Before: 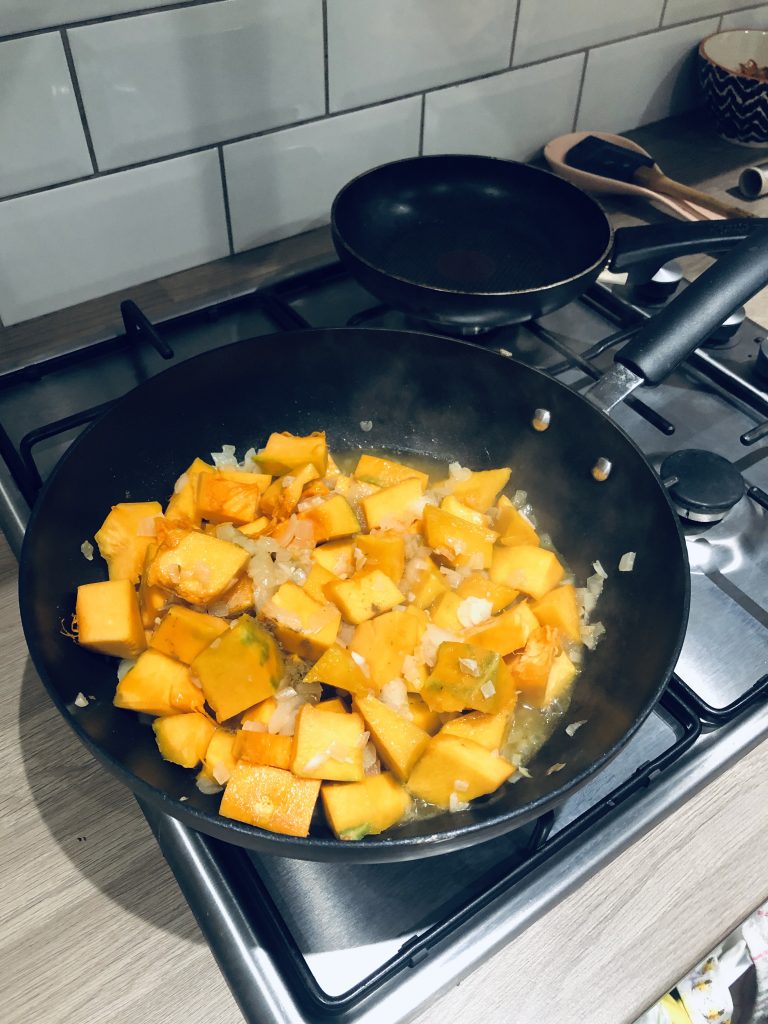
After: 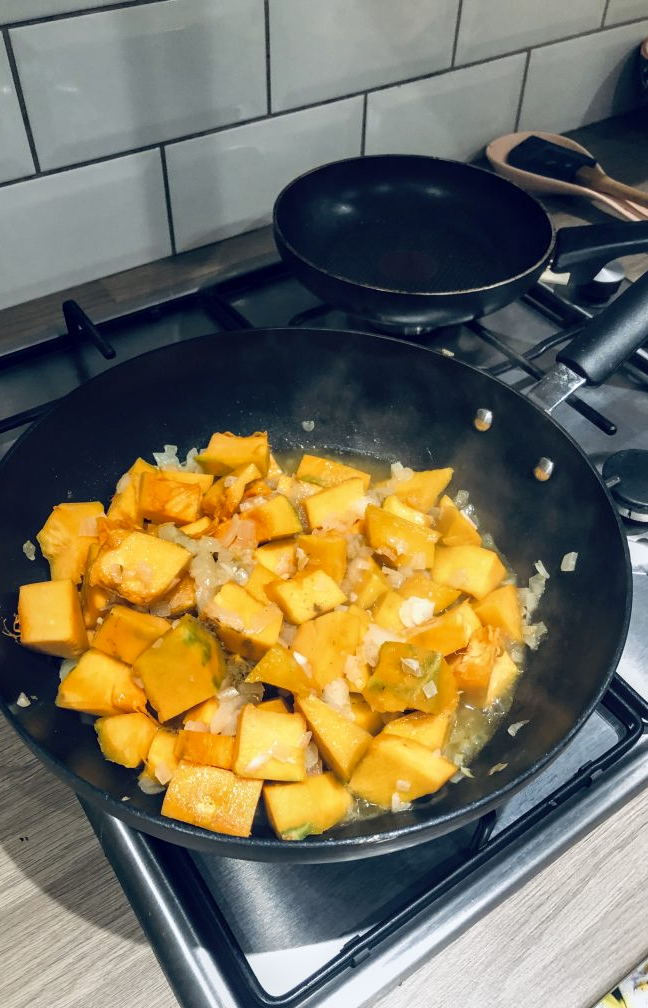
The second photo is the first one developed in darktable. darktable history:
local contrast: on, module defaults
crop: left 7.598%, right 7.873%
